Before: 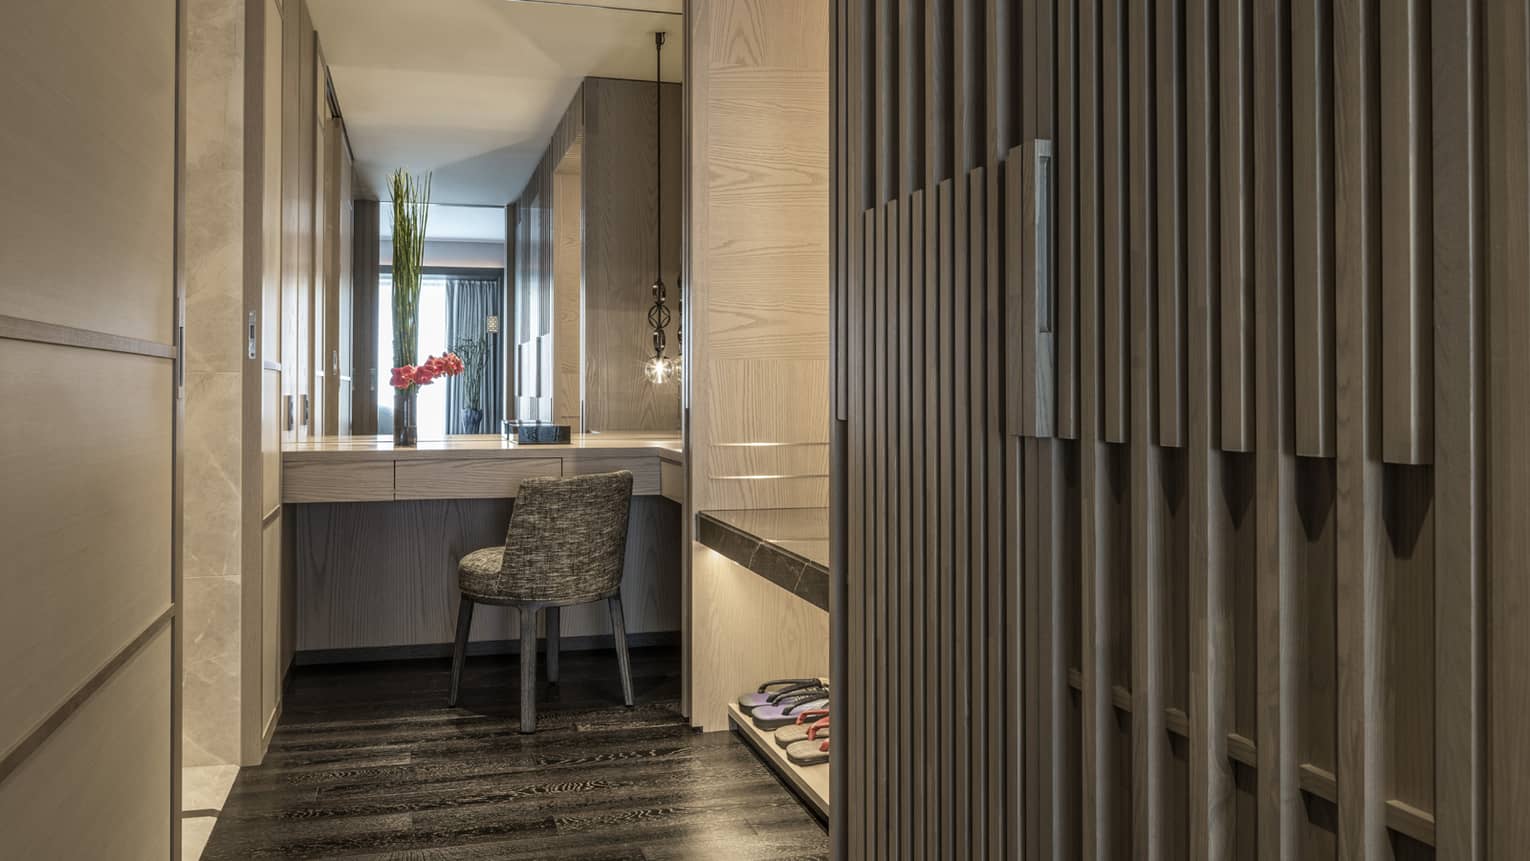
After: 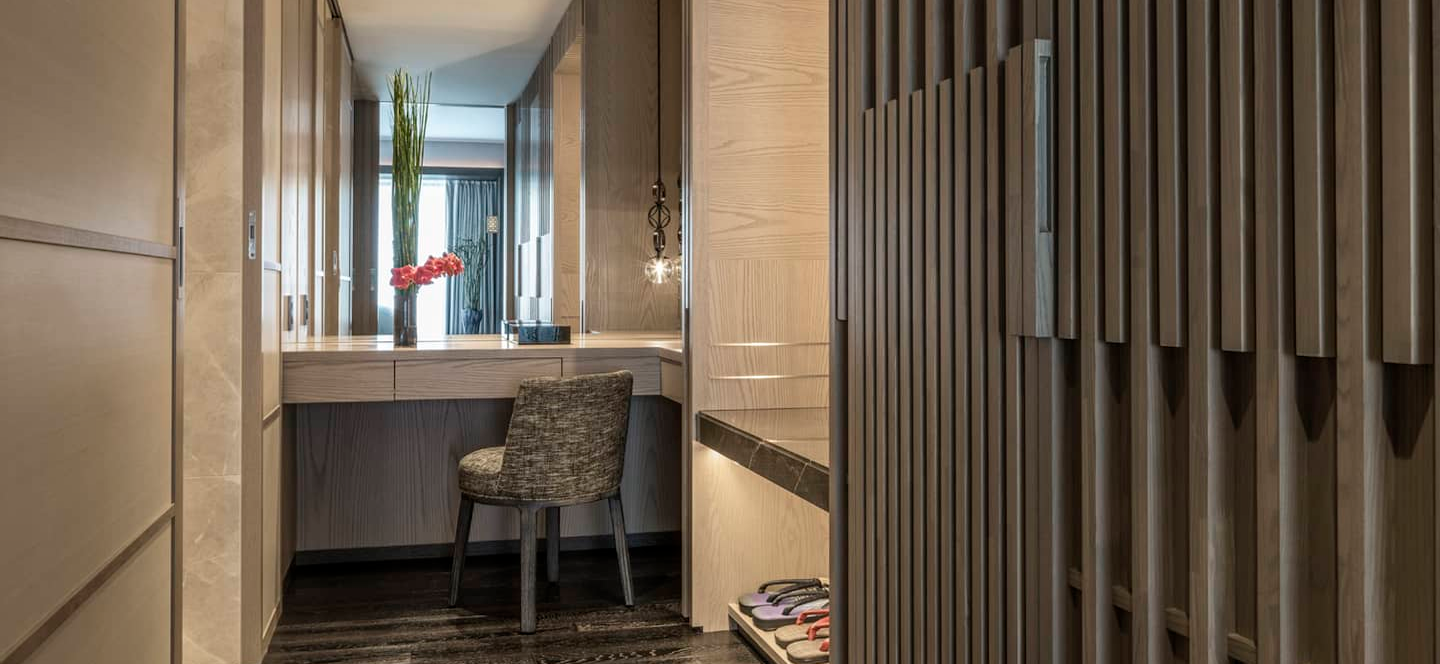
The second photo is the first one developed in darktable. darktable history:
crop and rotate: angle 0.029°, top 11.644%, right 5.779%, bottom 11.147%
